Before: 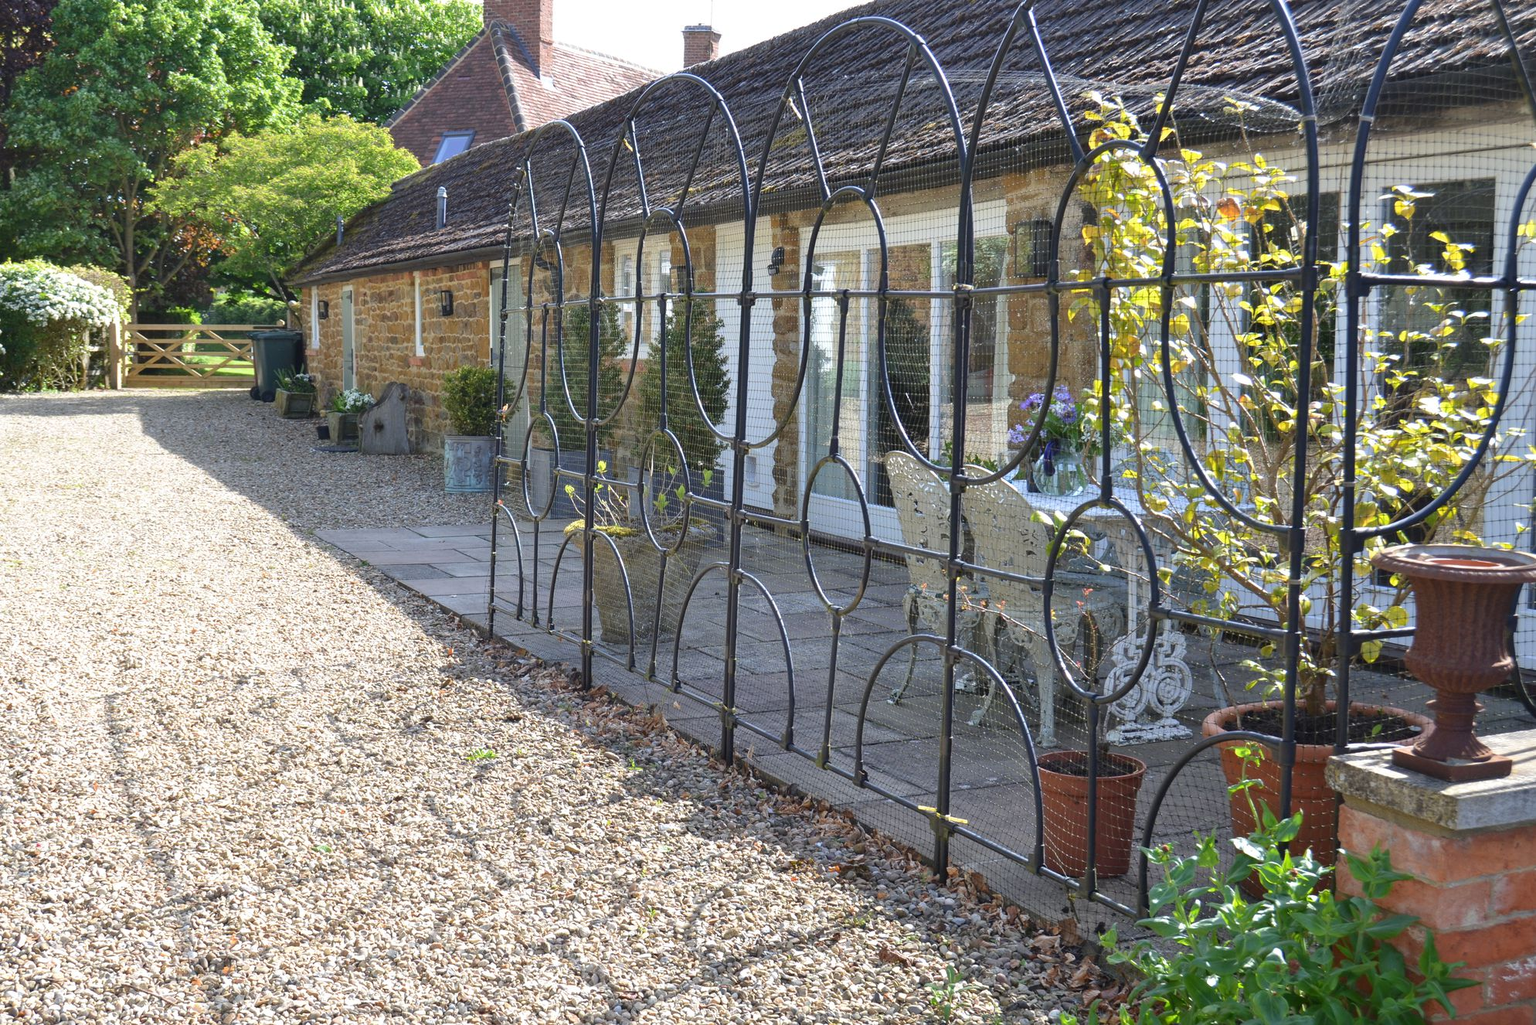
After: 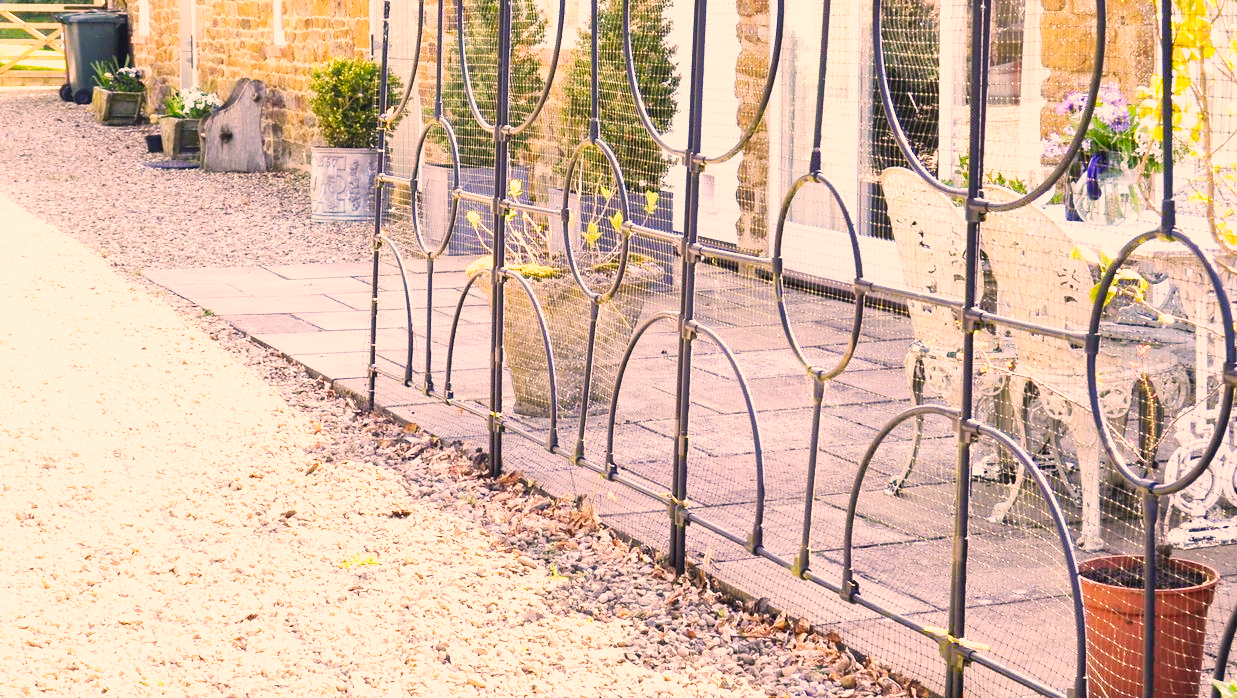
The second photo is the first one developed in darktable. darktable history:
color zones: curves: ch1 [(0.077, 0.436) (0.25, 0.5) (0.75, 0.5)]
base curve: curves: ch0 [(0, 0) (0.007, 0.004) (0.027, 0.03) (0.046, 0.07) (0.207, 0.54) (0.442, 0.872) (0.673, 0.972) (1, 1)], preserve colors none
color correction: highlights a* 21.87, highlights b* 22.21
crop: left 13.307%, top 31.443%, right 24.442%, bottom 15.895%
exposure: exposure 0.609 EV, compensate exposure bias true, compensate highlight preservation false
